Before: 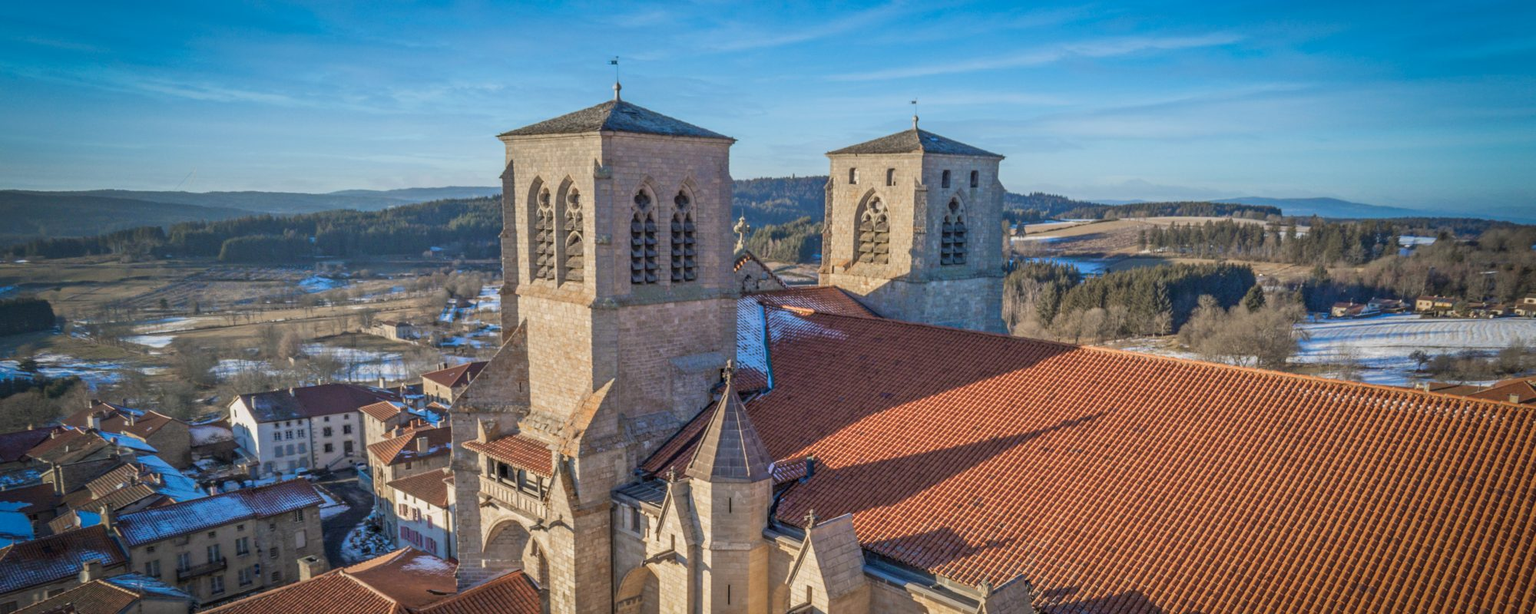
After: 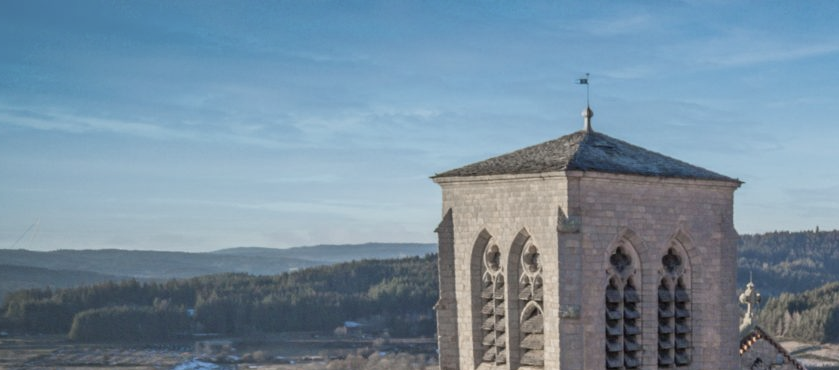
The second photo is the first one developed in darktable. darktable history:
crop and rotate: left 10.817%, top 0.062%, right 47.194%, bottom 53.626%
tone equalizer: on, module defaults
rgb curve: mode RGB, independent channels
color zones: curves: ch0 [(0, 0.559) (0.153, 0.551) (0.229, 0.5) (0.429, 0.5) (0.571, 0.5) (0.714, 0.5) (0.857, 0.5) (1, 0.559)]; ch1 [(0, 0.417) (0.112, 0.336) (0.213, 0.26) (0.429, 0.34) (0.571, 0.35) (0.683, 0.331) (0.857, 0.344) (1, 0.417)]
